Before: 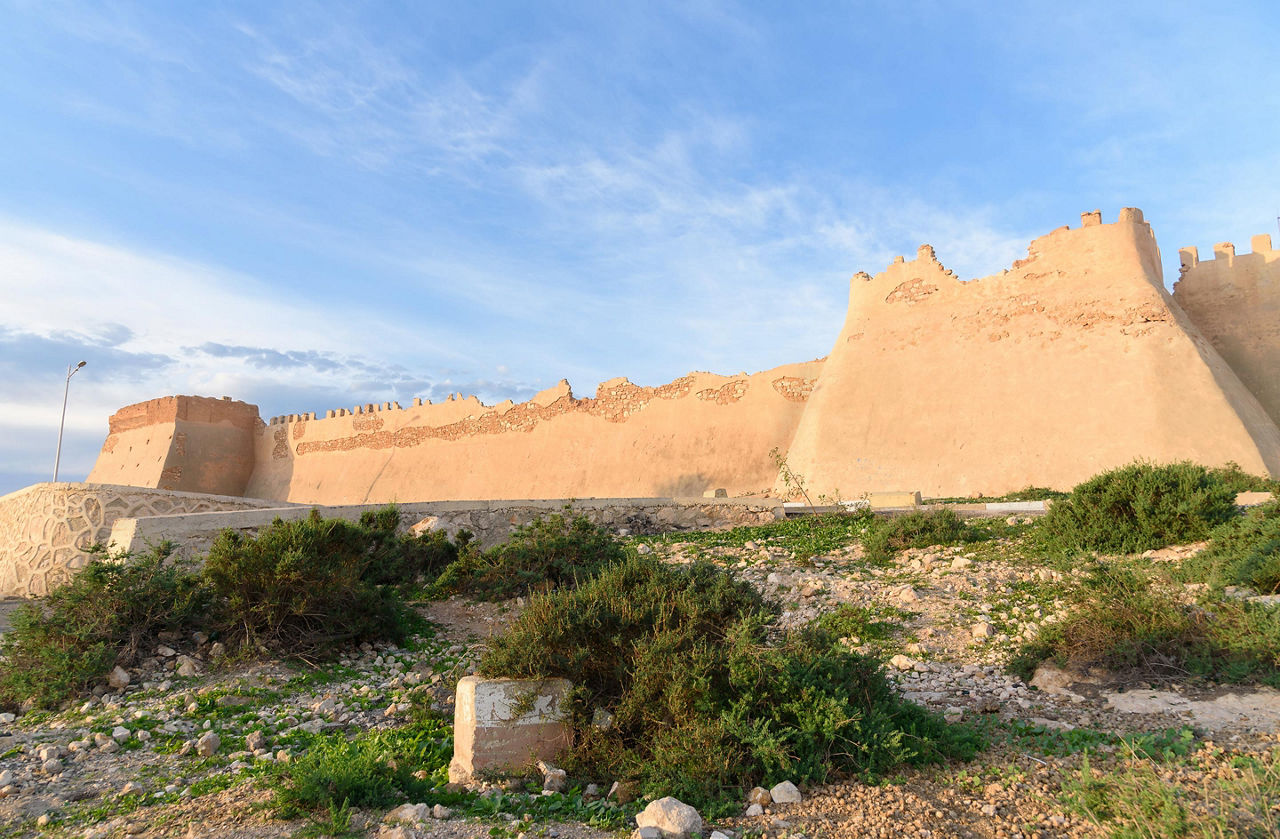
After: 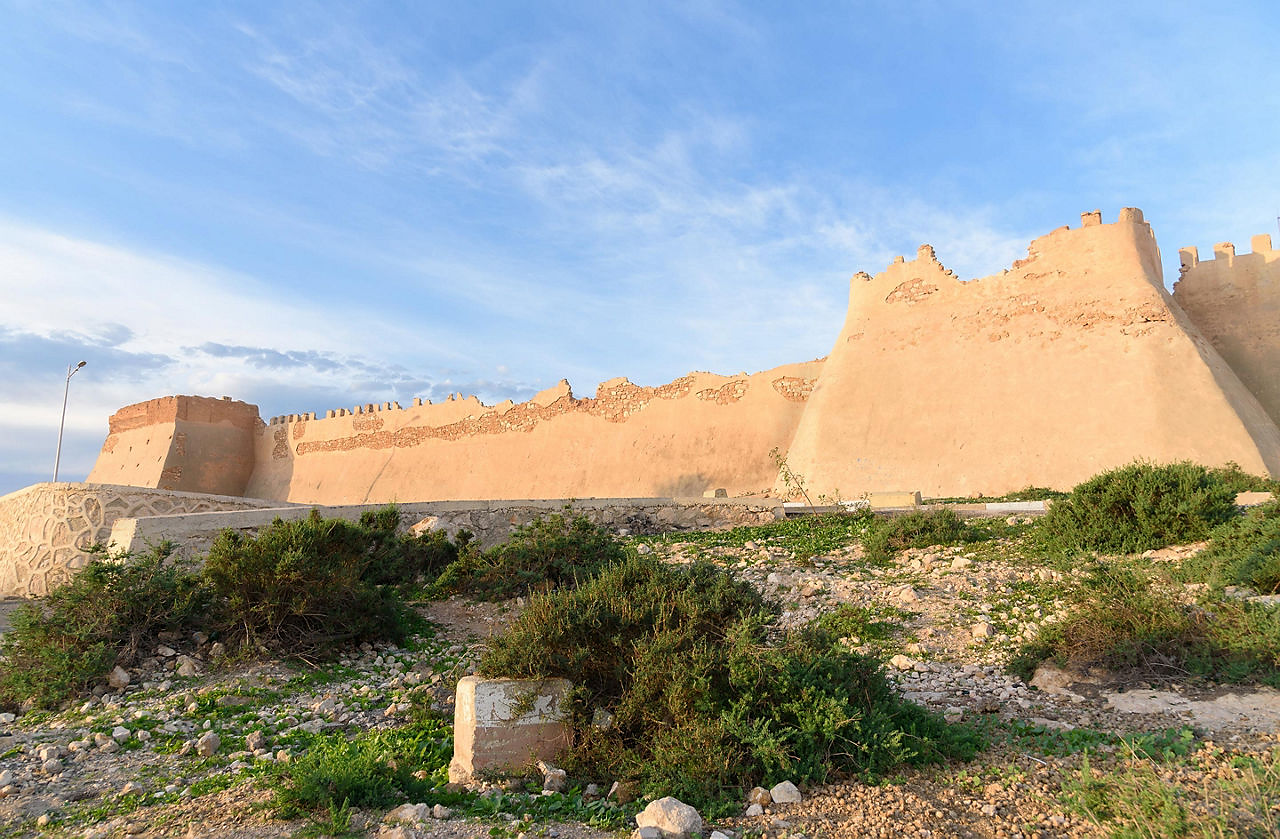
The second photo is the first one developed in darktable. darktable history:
sharpen: radius 1.011, threshold 0.921
